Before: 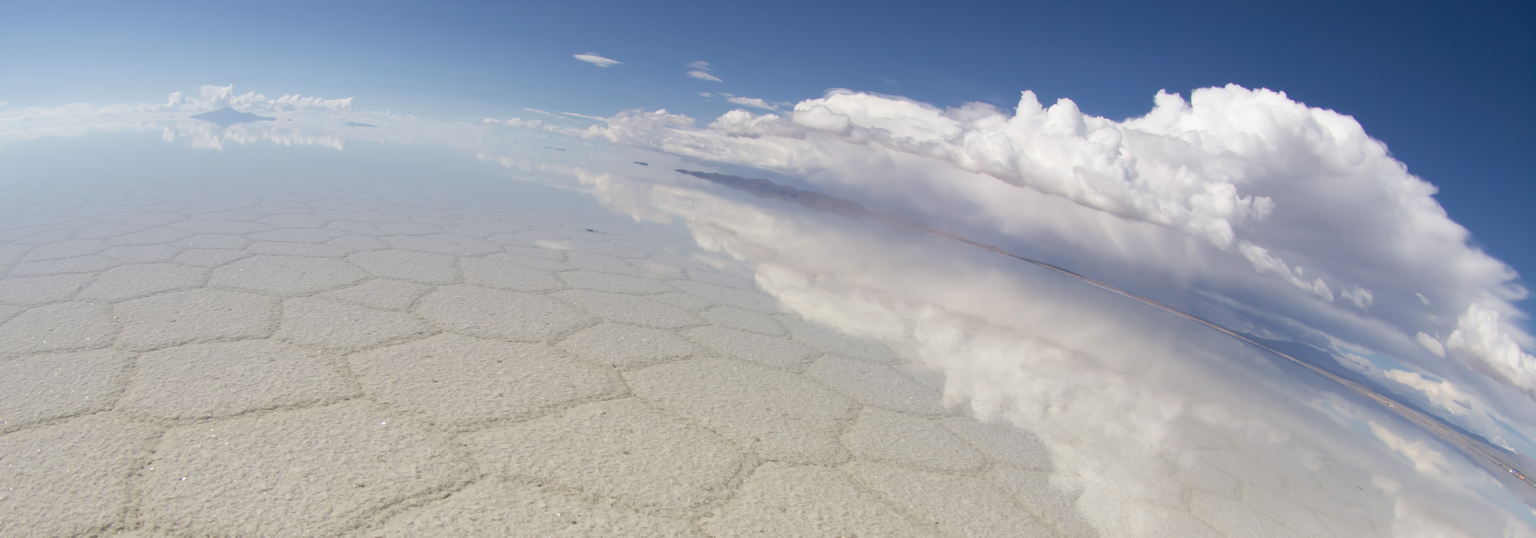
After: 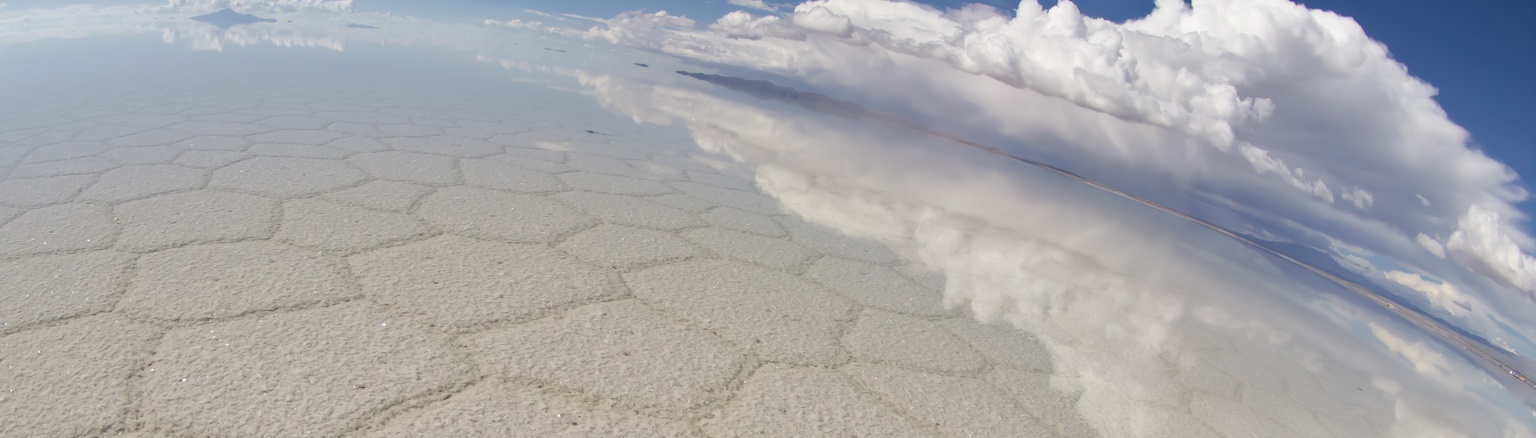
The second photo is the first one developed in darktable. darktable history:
crop and rotate: top 18.39%
shadows and highlights: shadows 20.78, highlights -36.71, soften with gaussian
